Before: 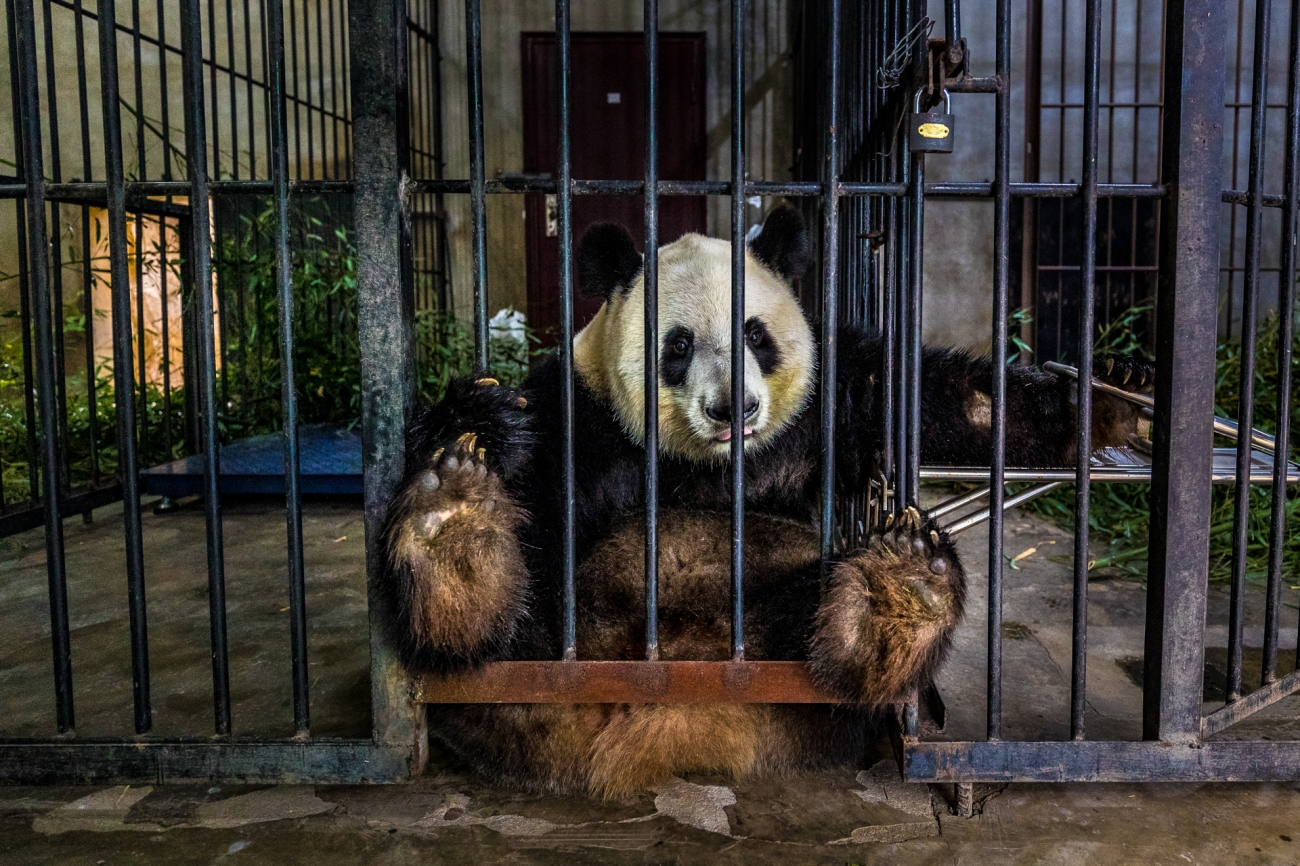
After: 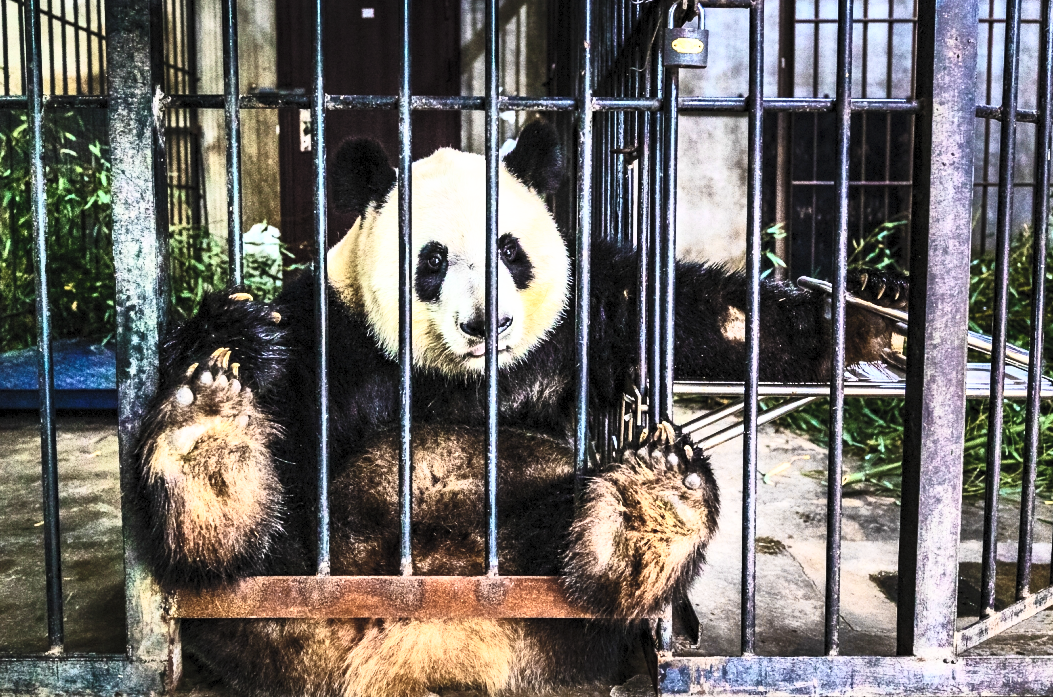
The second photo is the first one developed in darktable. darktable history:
contrast brightness saturation: contrast 0.588, brightness 0.565, saturation -0.332
base curve: curves: ch0 [(0, 0) (0.018, 0.026) (0.143, 0.37) (0.33, 0.731) (0.458, 0.853) (0.735, 0.965) (0.905, 0.986) (1, 1)], preserve colors none
crop: left 18.997%, top 9.88%, right 0.001%, bottom 9.585%
color zones: curves: ch1 [(0, 0.831) (0.08, 0.771) (0.157, 0.268) (0.241, 0.207) (0.562, -0.005) (0.714, -0.013) (0.876, 0.01) (1, 0.831)], mix -137.63%
